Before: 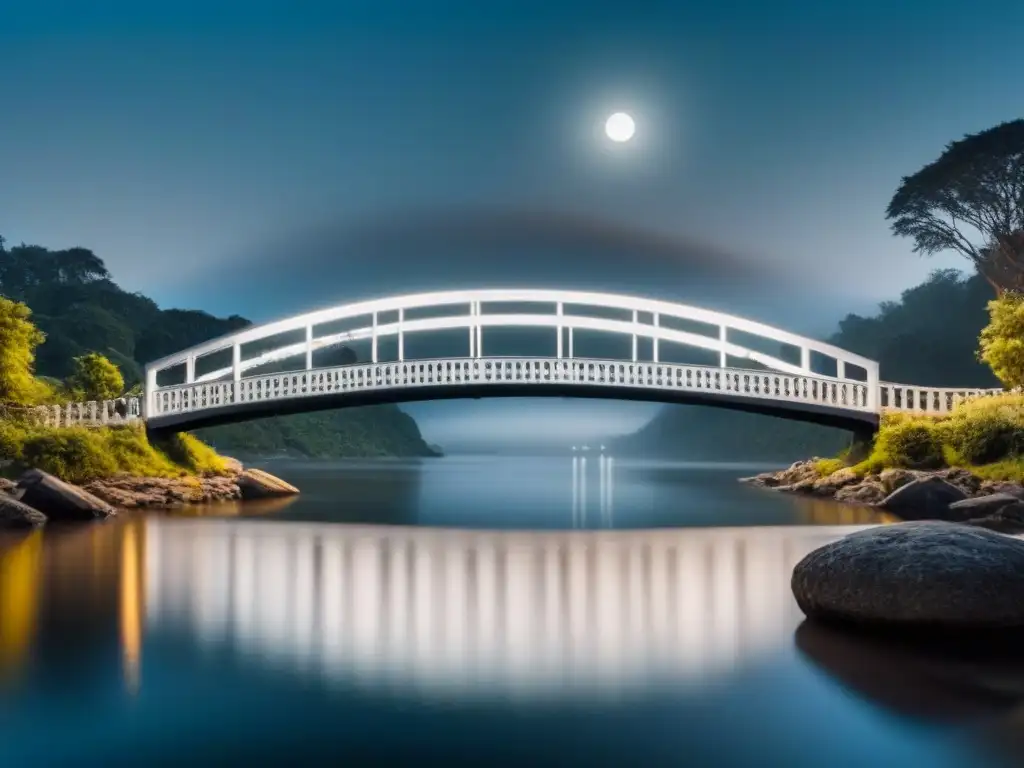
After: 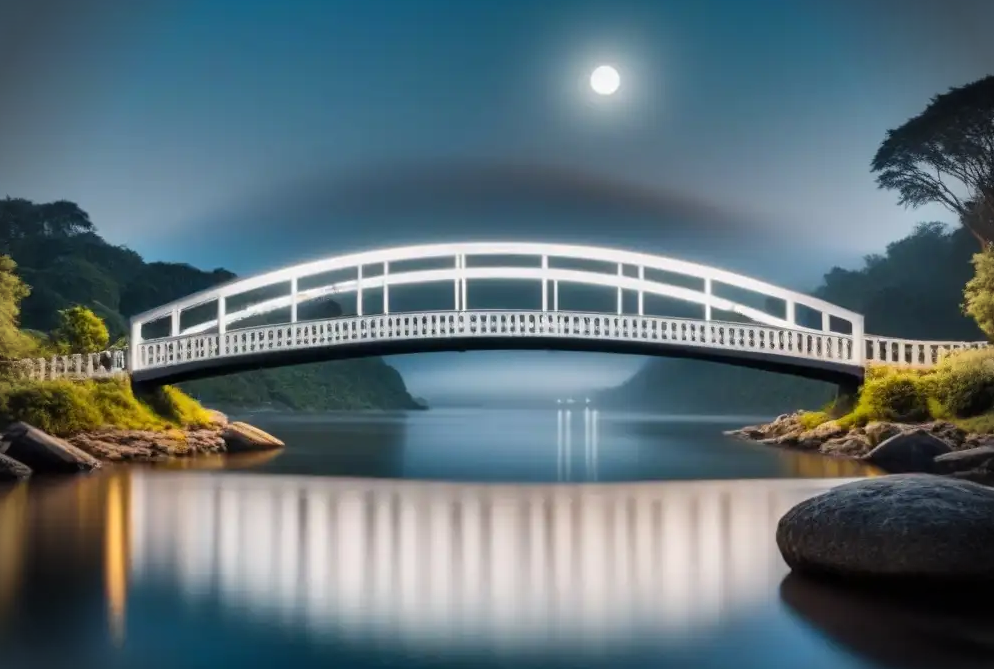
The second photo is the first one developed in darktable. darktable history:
crop: left 1.507%, top 6.147%, right 1.379%, bottom 6.637%
vignetting: fall-off start 88.03%, fall-off radius 24.9%
